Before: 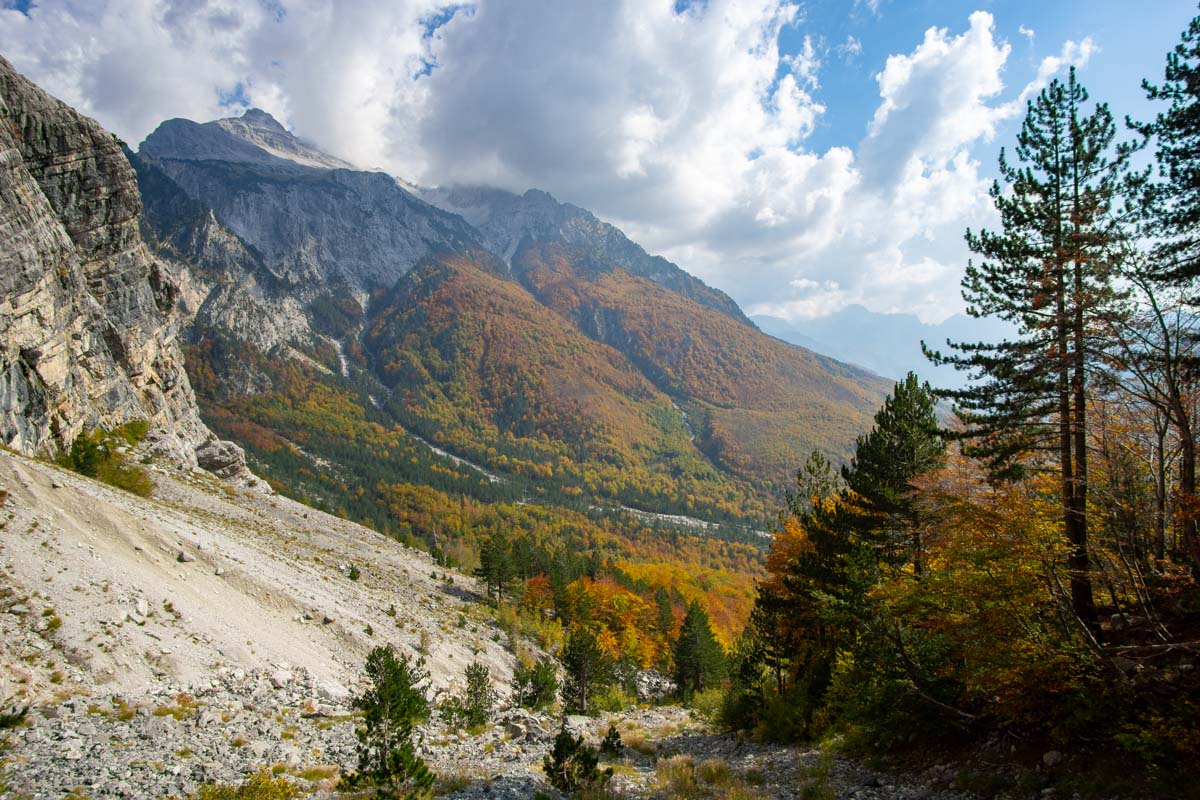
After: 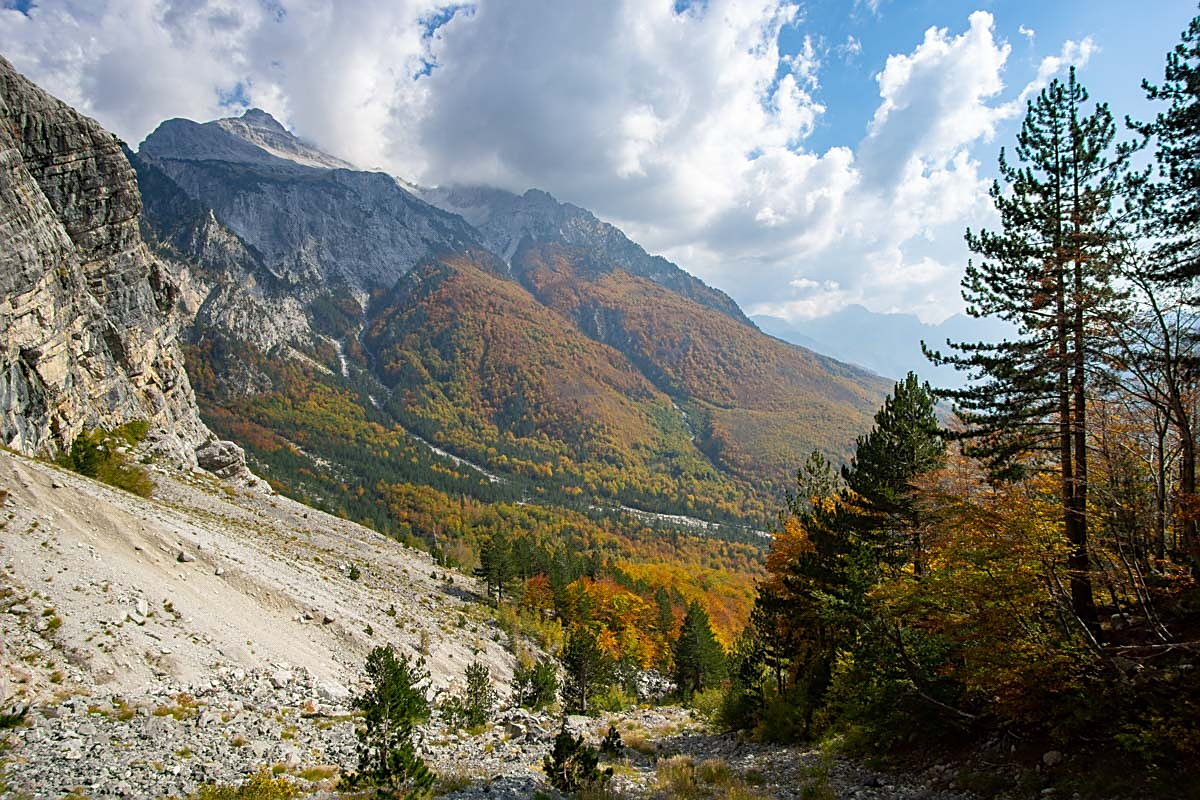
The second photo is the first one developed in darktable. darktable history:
sharpen: amount 0.553
